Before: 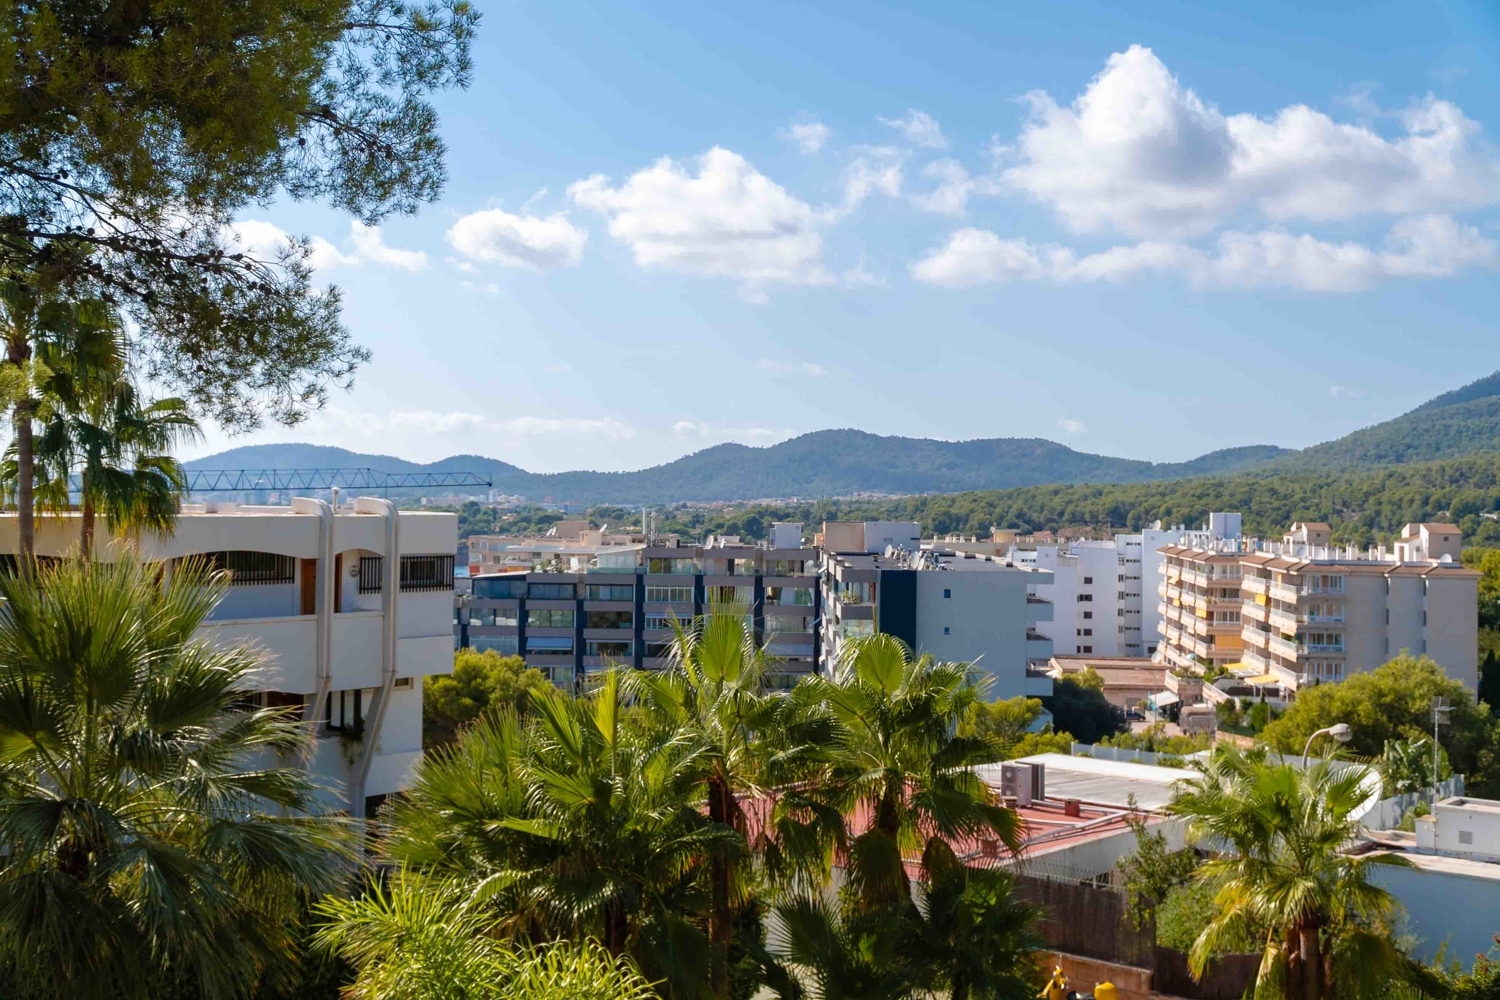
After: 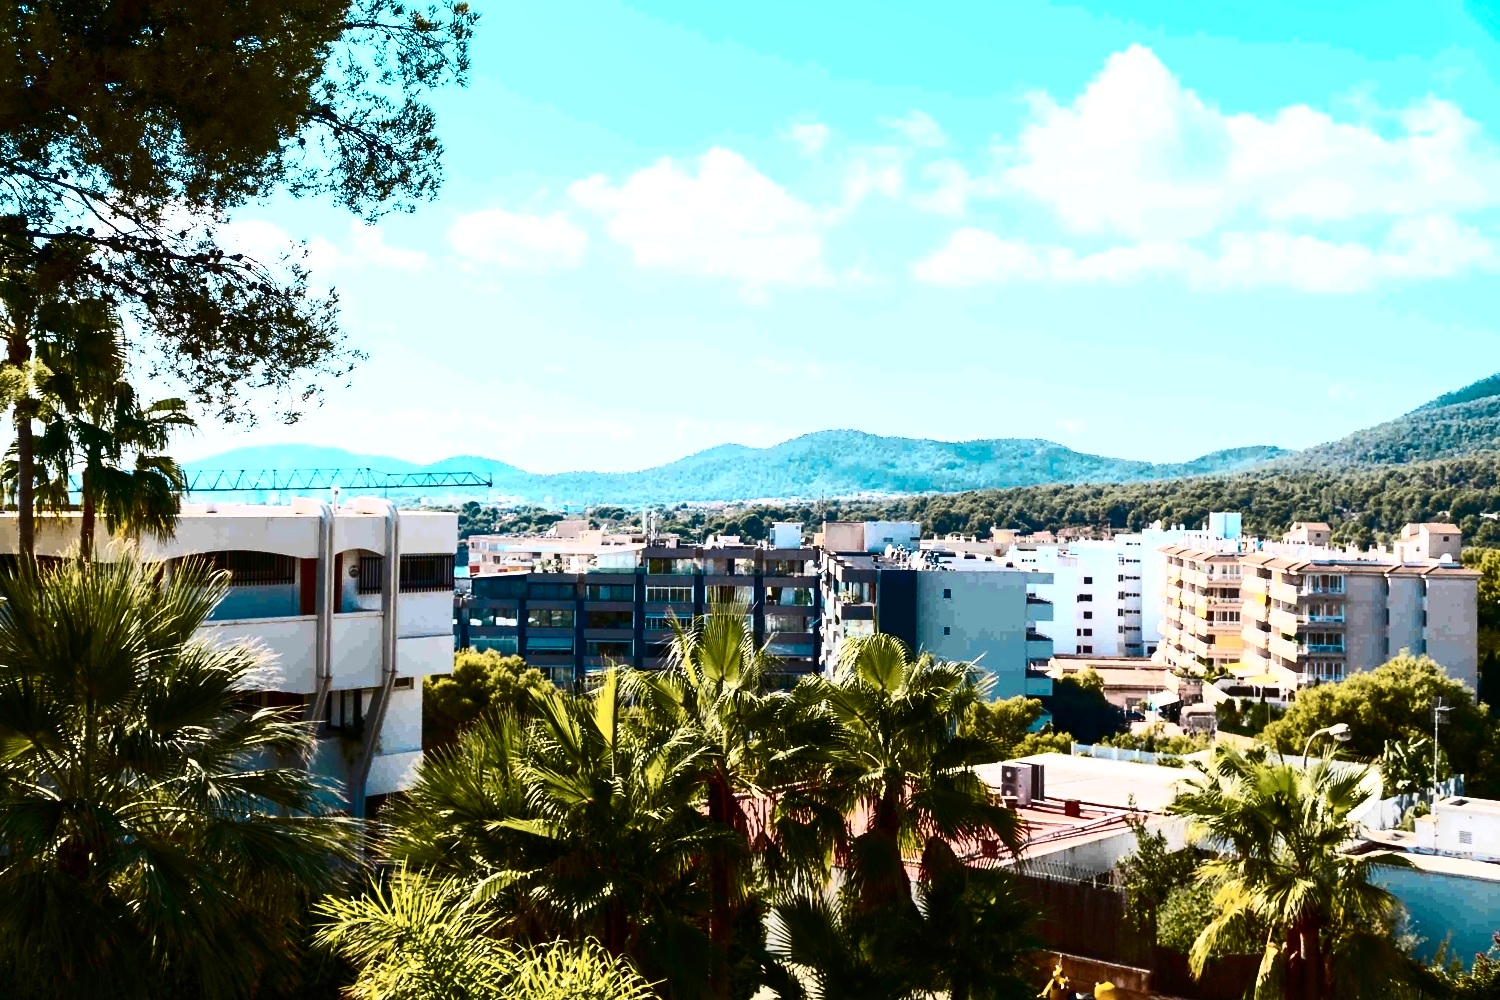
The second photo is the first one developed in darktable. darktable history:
contrast brightness saturation: contrast 0.93, brightness 0.2
color zones: curves: ch0 [(0.254, 0.492) (0.724, 0.62)]; ch1 [(0.25, 0.528) (0.719, 0.796)]; ch2 [(0, 0.472) (0.25, 0.5) (0.73, 0.184)]
